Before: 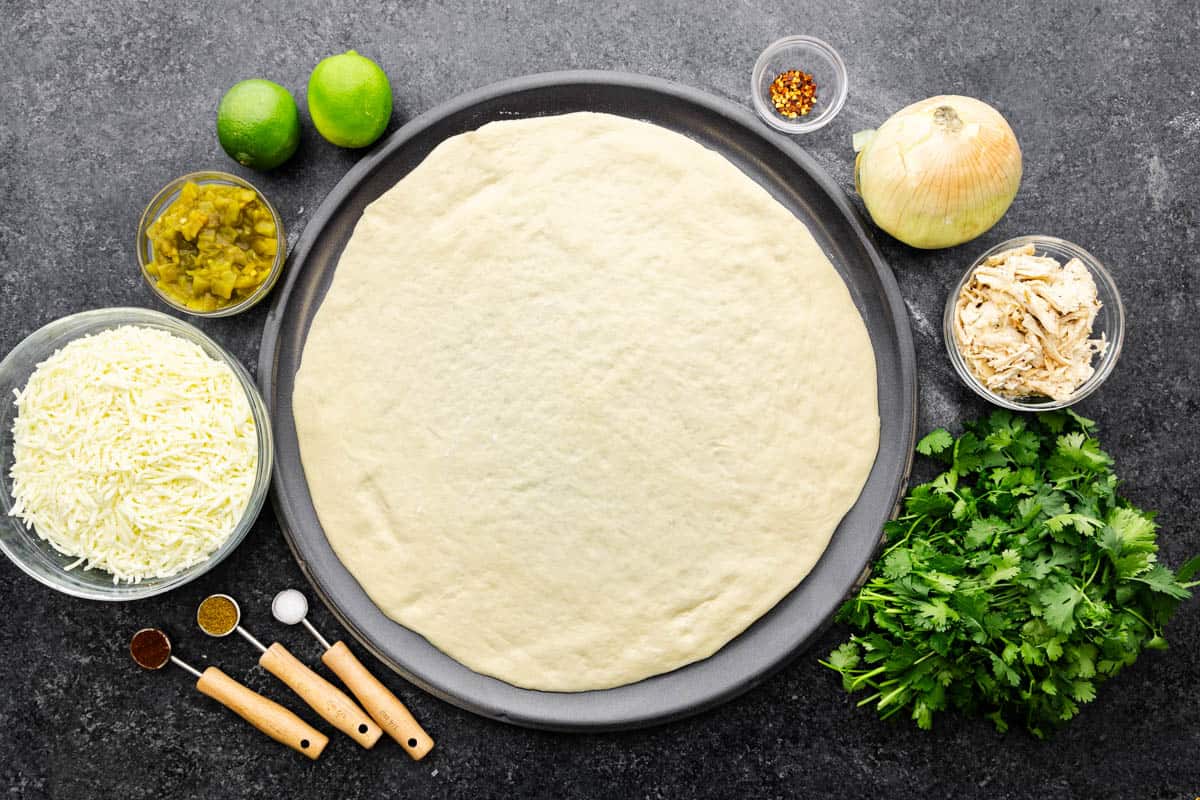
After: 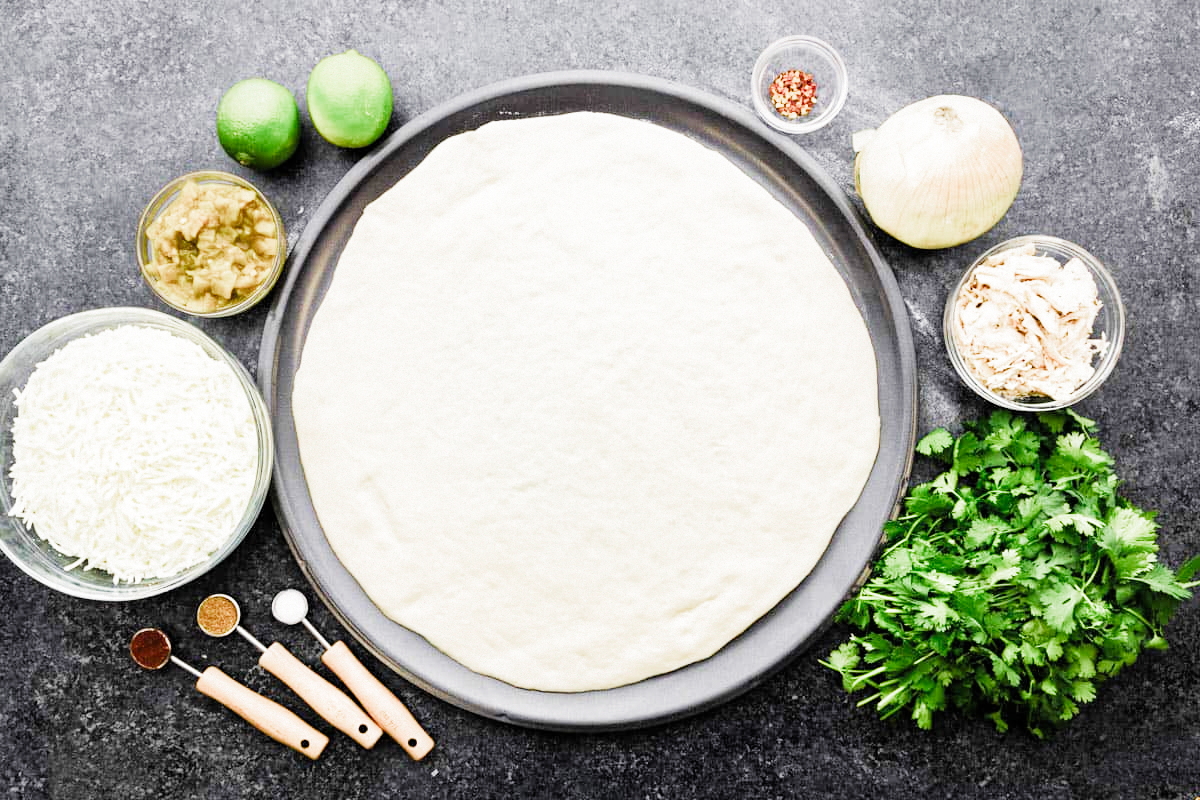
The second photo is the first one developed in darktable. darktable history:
filmic rgb: black relative exposure -7.97 EV, white relative exposure 4 EV, threshold -0.29 EV, transition 3.19 EV, structure ↔ texture 99.1%, hardness 4.13, color science v4 (2020), enable highlight reconstruction true
contrast brightness saturation: contrast 0.038, saturation 0.157
exposure: black level correction 0, exposure 1.284 EV, compensate highlight preservation false
